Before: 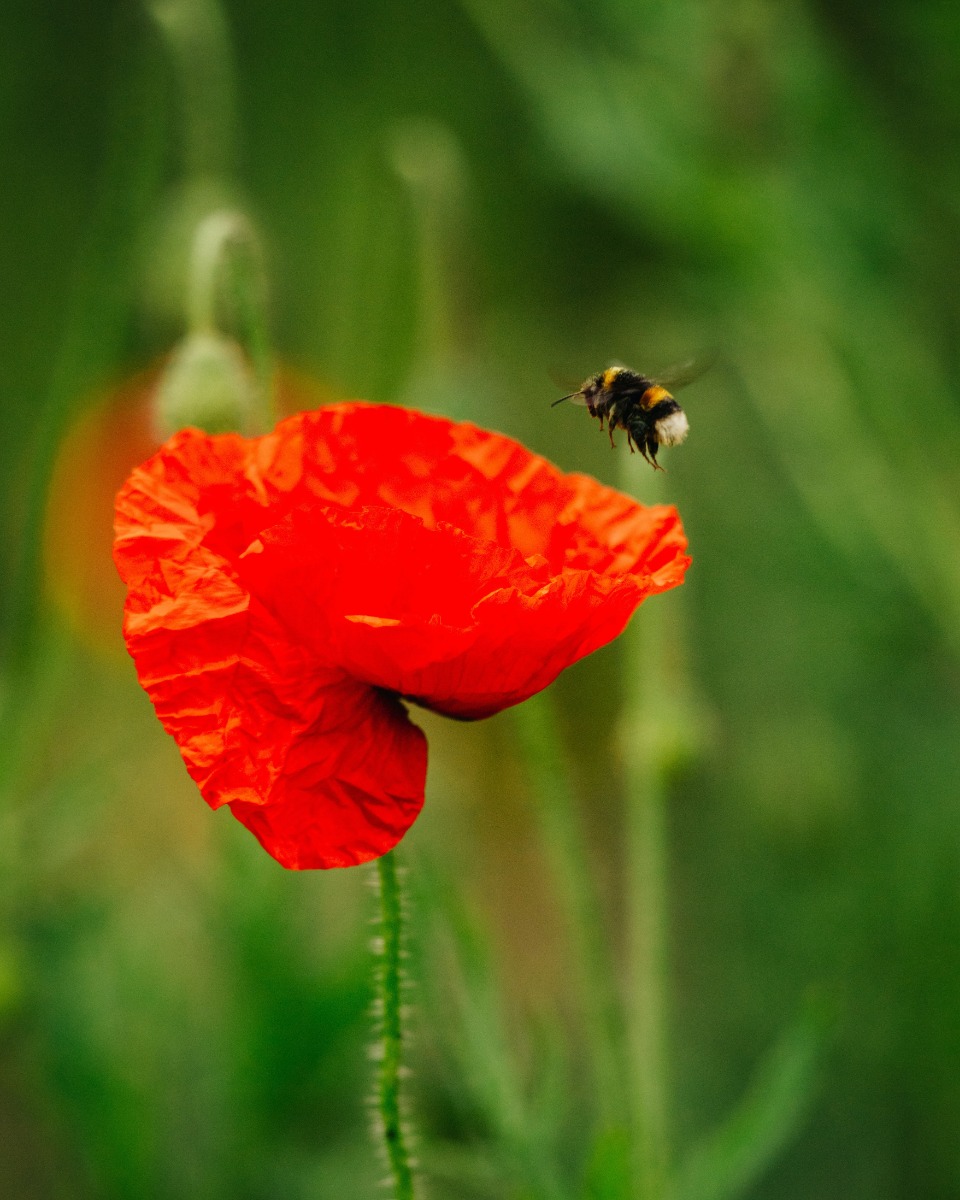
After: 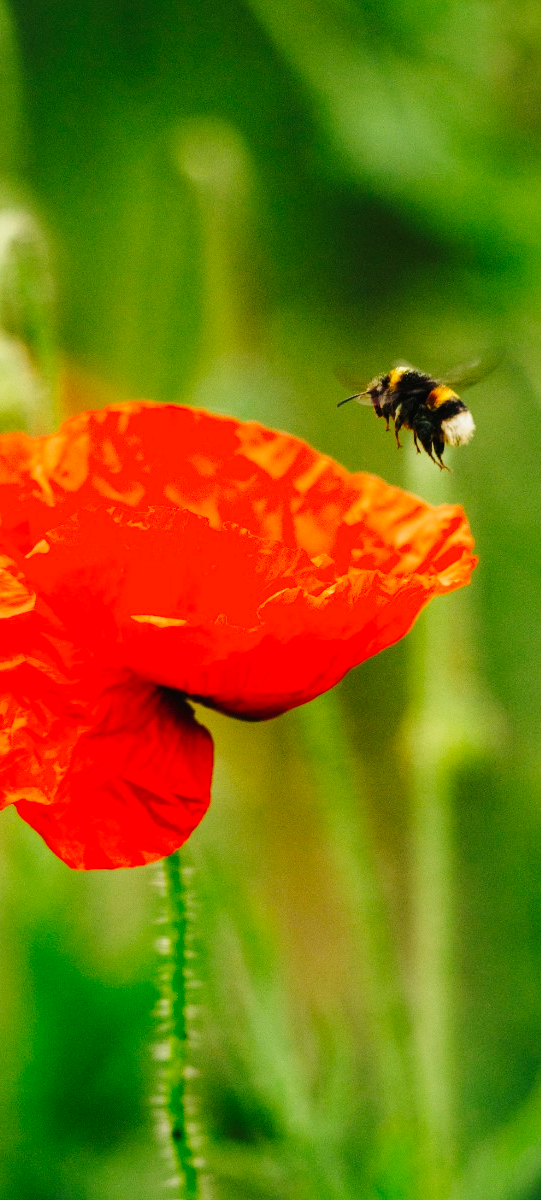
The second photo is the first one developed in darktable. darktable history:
exposure: exposure -0.057 EV, compensate exposure bias true, compensate highlight preservation false
base curve: curves: ch0 [(0, 0) (0.028, 0.03) (0.121, 0.232) (0.46, 0.748) (0.859, 0.968) (1, 1)], preserve colors none
crop and rotate: left 22.373%, right 21.187%
